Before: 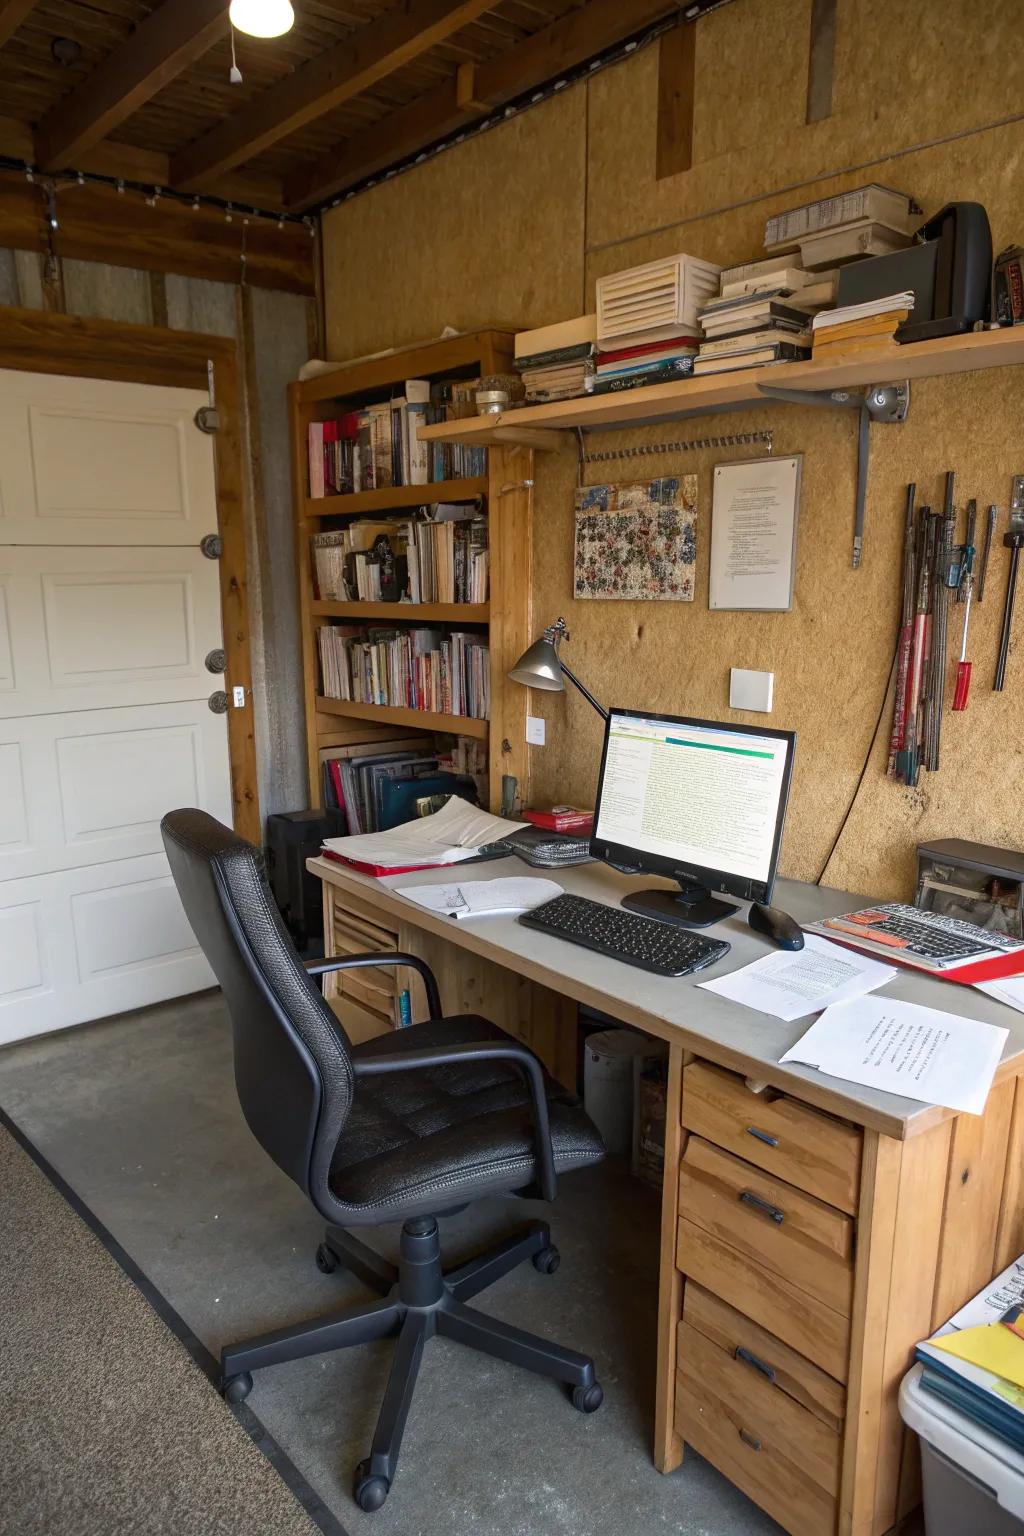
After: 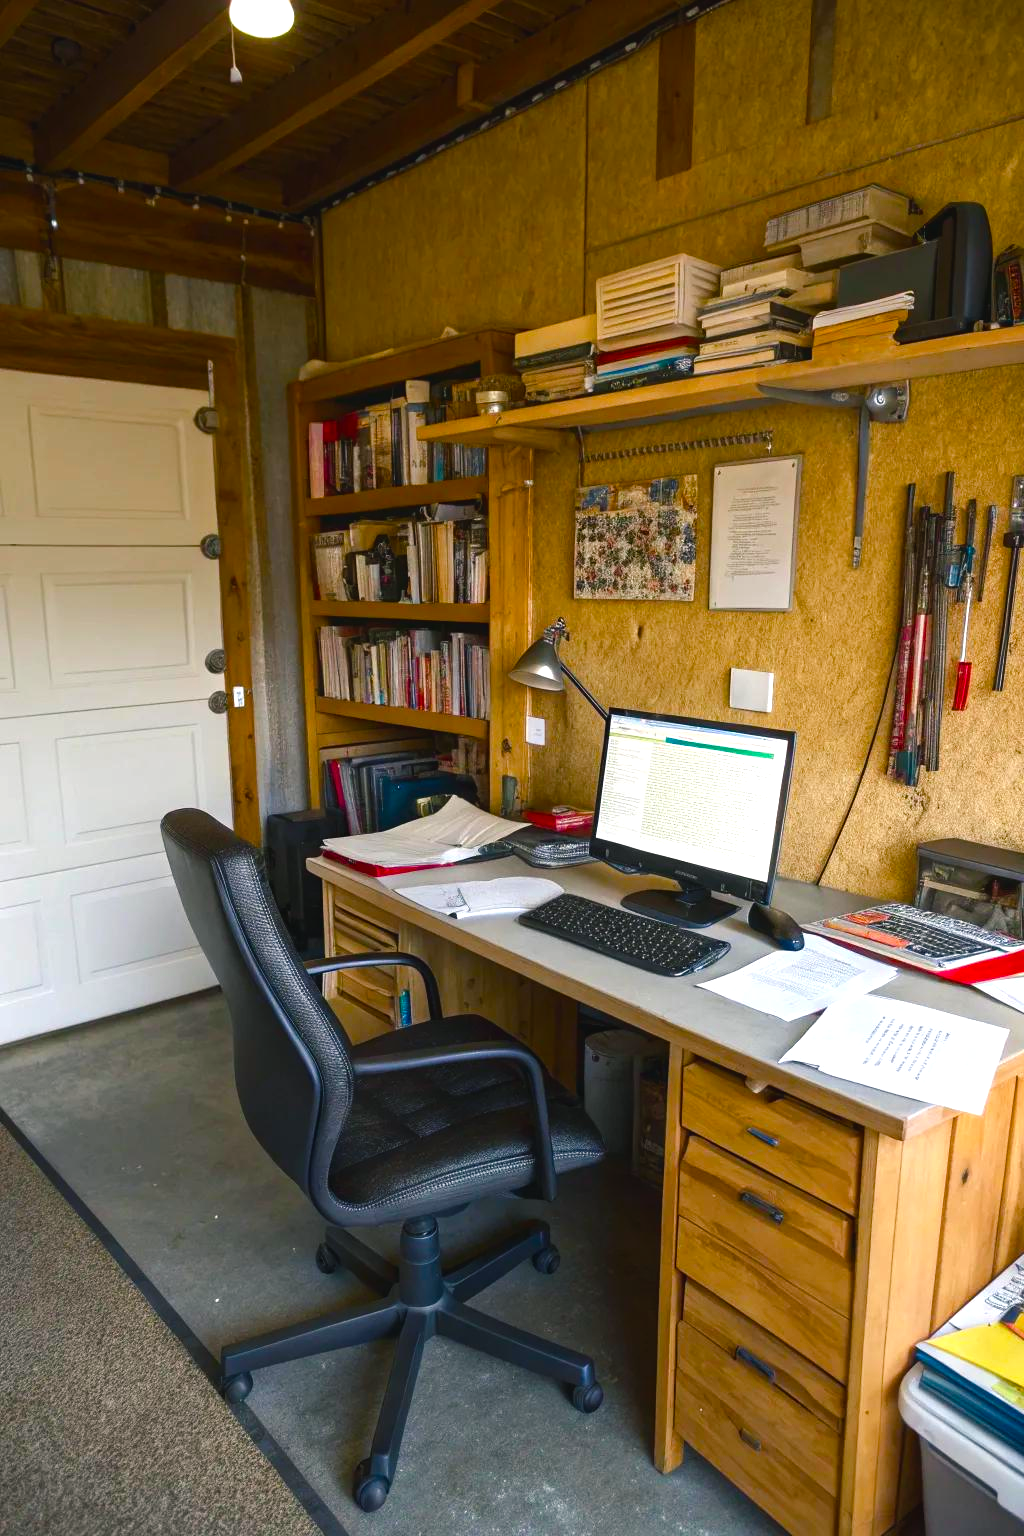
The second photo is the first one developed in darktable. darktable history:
color balance rgb: shadows lift › chroma 2.049%, shadows lift › hue 220.78°, power › luminance -3.741%, power › hue 145.18°, global offset › luminance 0.471%, linear chroma grading › global chroma 15.4%, perceptual saturation grading › global saturation 27.502%, perceptual saturation grading › highlights -28.682%, perceptual saturation grading › mid-tones 15.945%, perceptual saturation grading › shadows 32.875%, perceptual brilliance grading › highlights 10.305%, perceptual brilliance grading › mid-tones 5.121%
